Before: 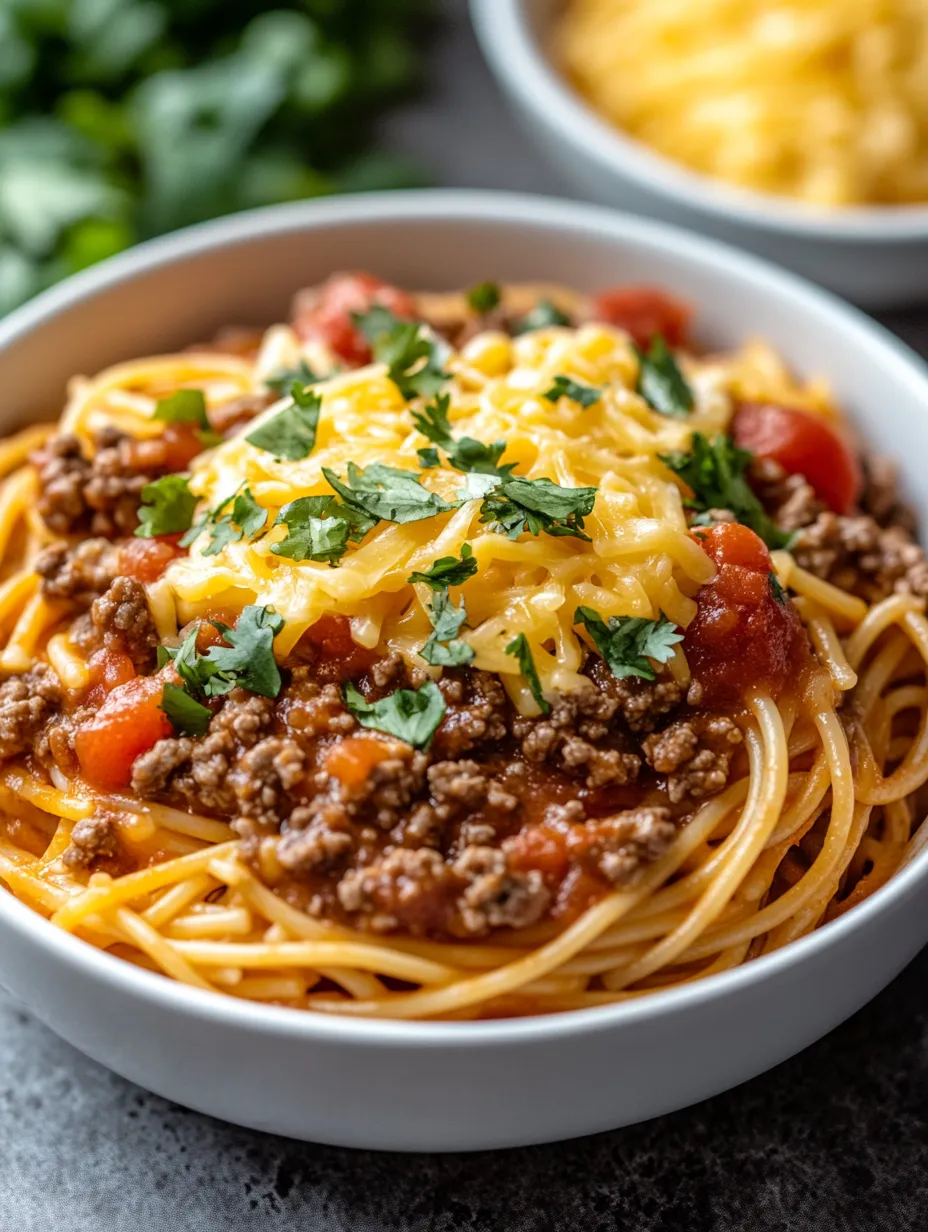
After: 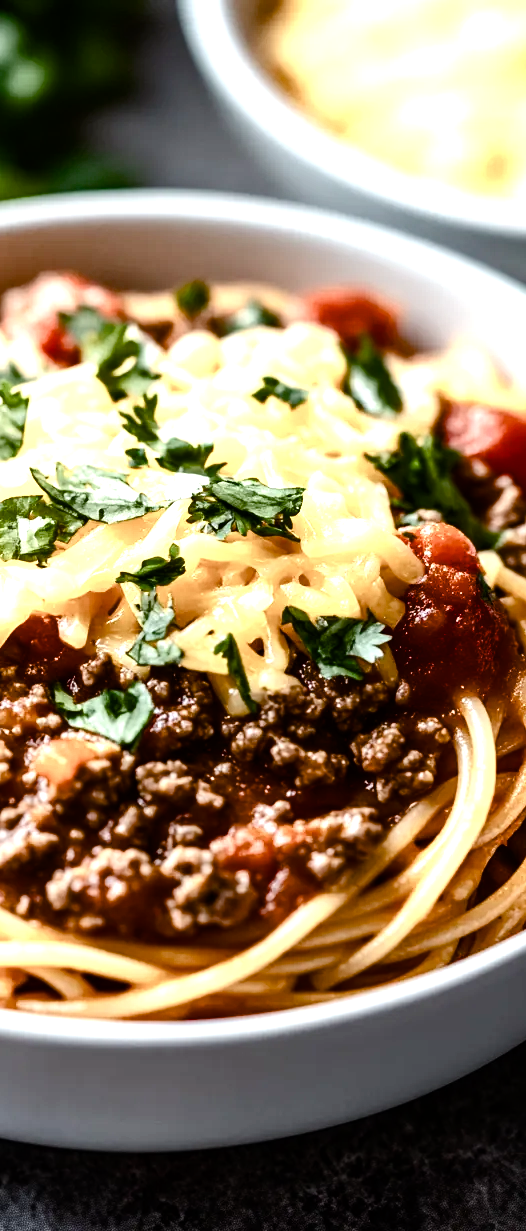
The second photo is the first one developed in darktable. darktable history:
crop: left 31.561%, top 0.011%, right 11.684%
color balance rgb: perceptual saturation grading › global saturation 20%, perceptual saturation grading › highlights -50.56%, perceptual saturation grading › shadows 30.273%, global vibrance 6.875%, saturation formula JzAzBz (2021)
tone equalizer: -8 EV -1.11 EV, -7 EV -1.03 EV, -6 EV -0.868 EV, -5 EV -0.607 EV, -3 EV 0.552 EV, -2 EV 0.843 EV, -1 EV 1 EV, +0 EV 1.06 EV, edges refinement/feathering 500, mask exposure compensation -1.57 EV, preserve details no
